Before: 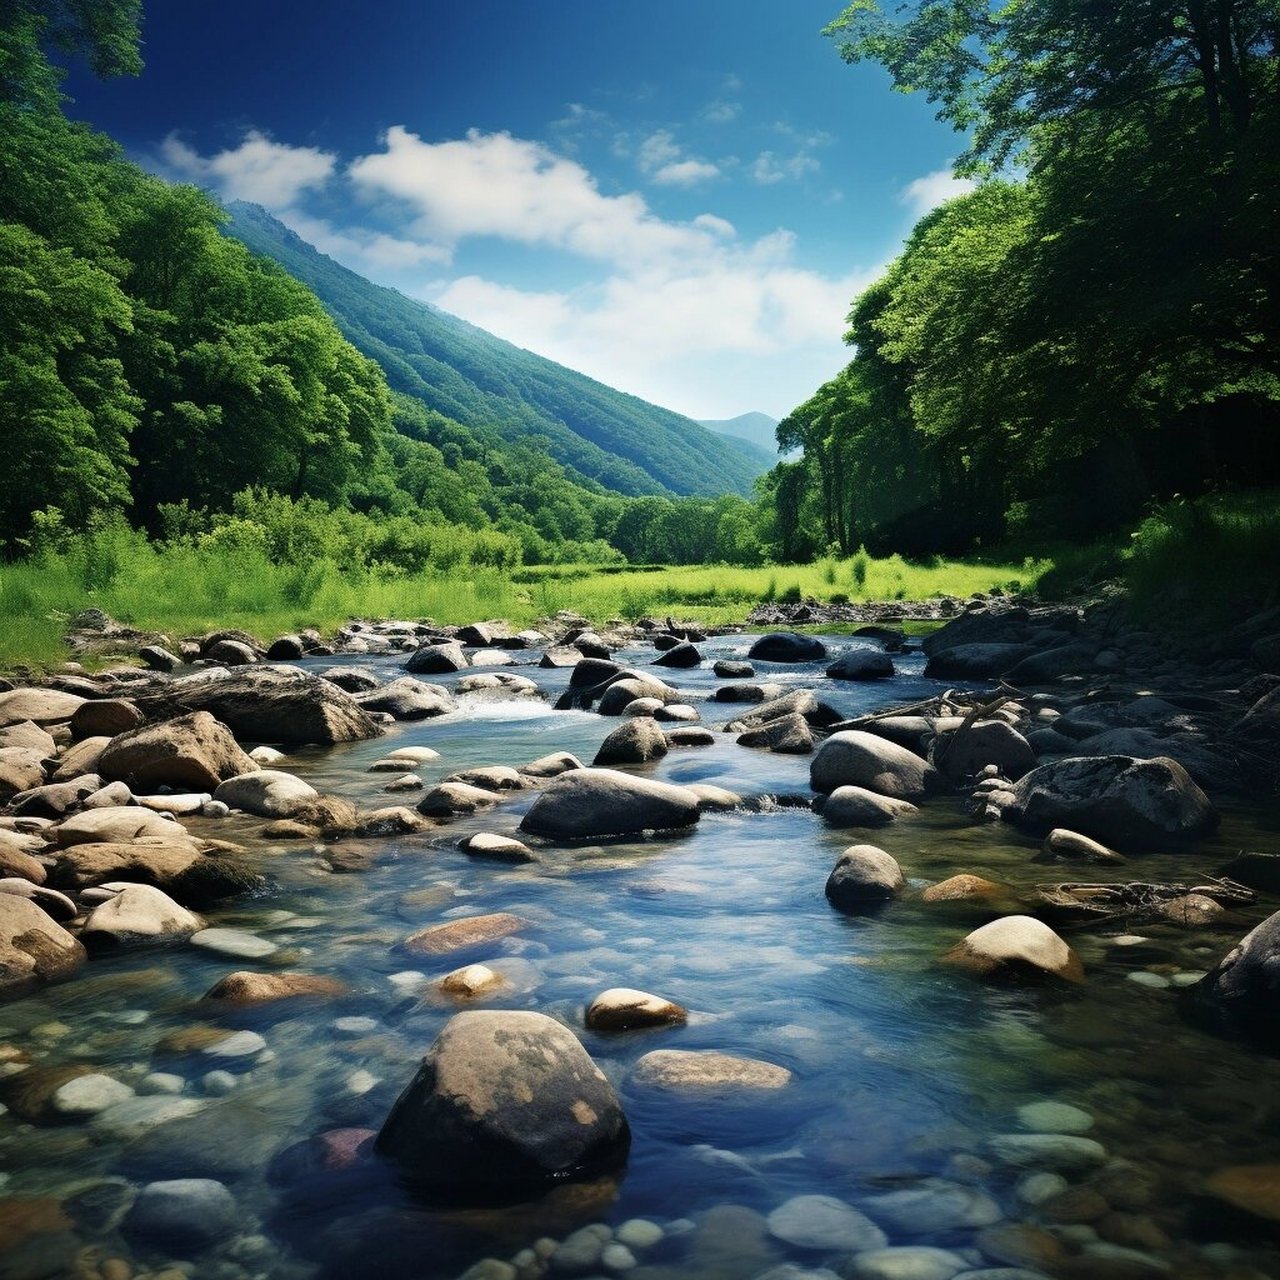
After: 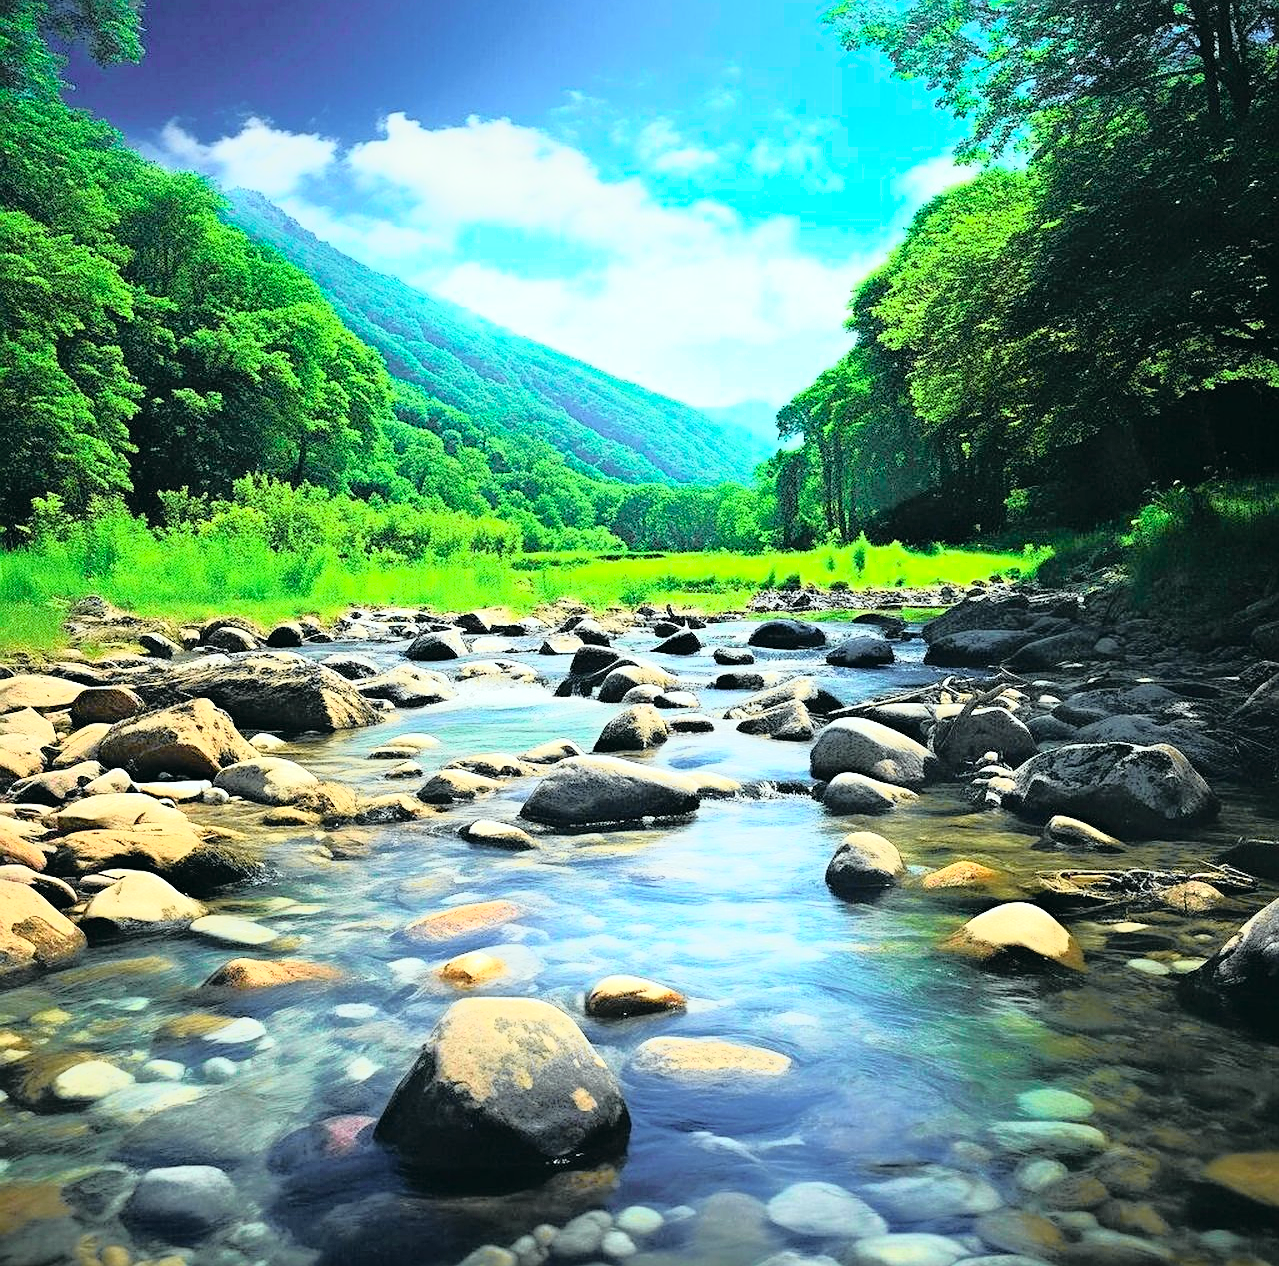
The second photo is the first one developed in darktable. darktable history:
crop: top 1.049%, right 0.001%
white balance: red 0.978, blue 0.999
sharpen: on, module defaults
exposure: black level correction 0, exposure 0.7 EV, compensate exposure bias true, compensate highlight preservation false
tone curve: curves: ch0 [(0, 0.015) (0.091, 0.055) (0.184, 0.159) (0.304, 0.382) (0.492, 0.579) (0.628, 0.755) (0.832, 0.932) (0.984, 0.963)]; ch1 [(0, 0) (0.34, 0.235) (0.46, 0.46) (0.515, 0.502) (0.553, 0.567) (0.764, 0.815) (1, 1)]; ch2 [(0, 0) (0.44, 0.458) (0.479, 0.492) (0.524, 0.507) (0.557, 0.567) (0.673, 0.699) (1, 1)], color space Lab, independent channels, preserve colors none
contrast brightness saturation: brightness 0.15
color balance rgb: perceptual saturation grading › global saturation 20%, global vibrance 20%
